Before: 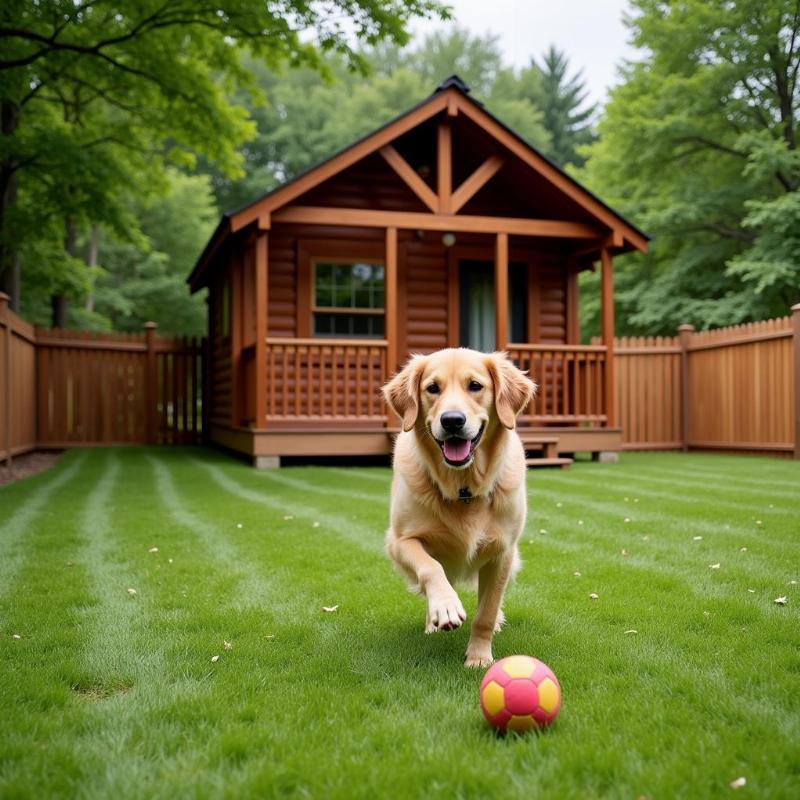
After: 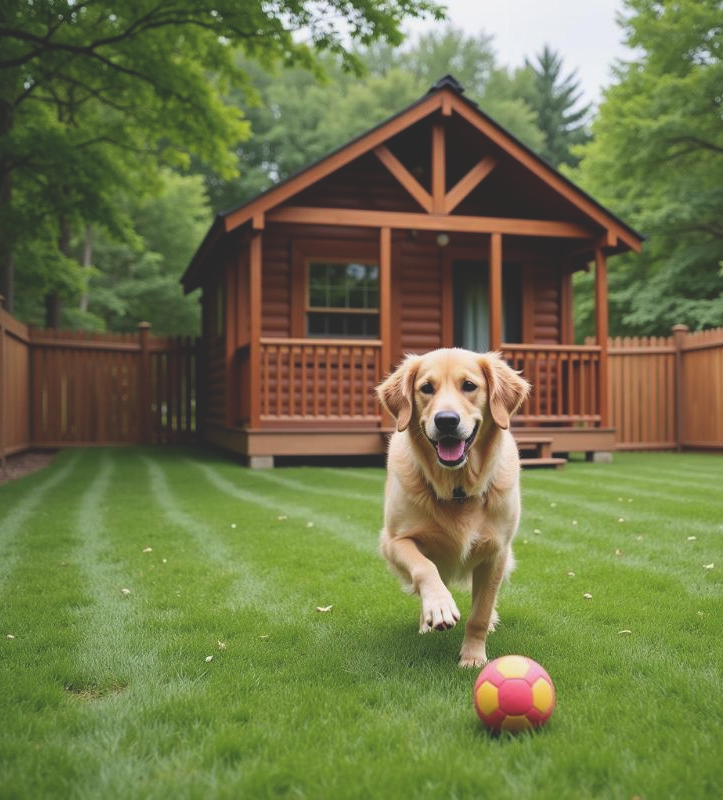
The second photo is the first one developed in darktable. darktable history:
crop and rotate: left 0.871%, right 8.734%
exposure: black level correction -0.024, exposure -0.119 EV, compensate highlight preservation false
